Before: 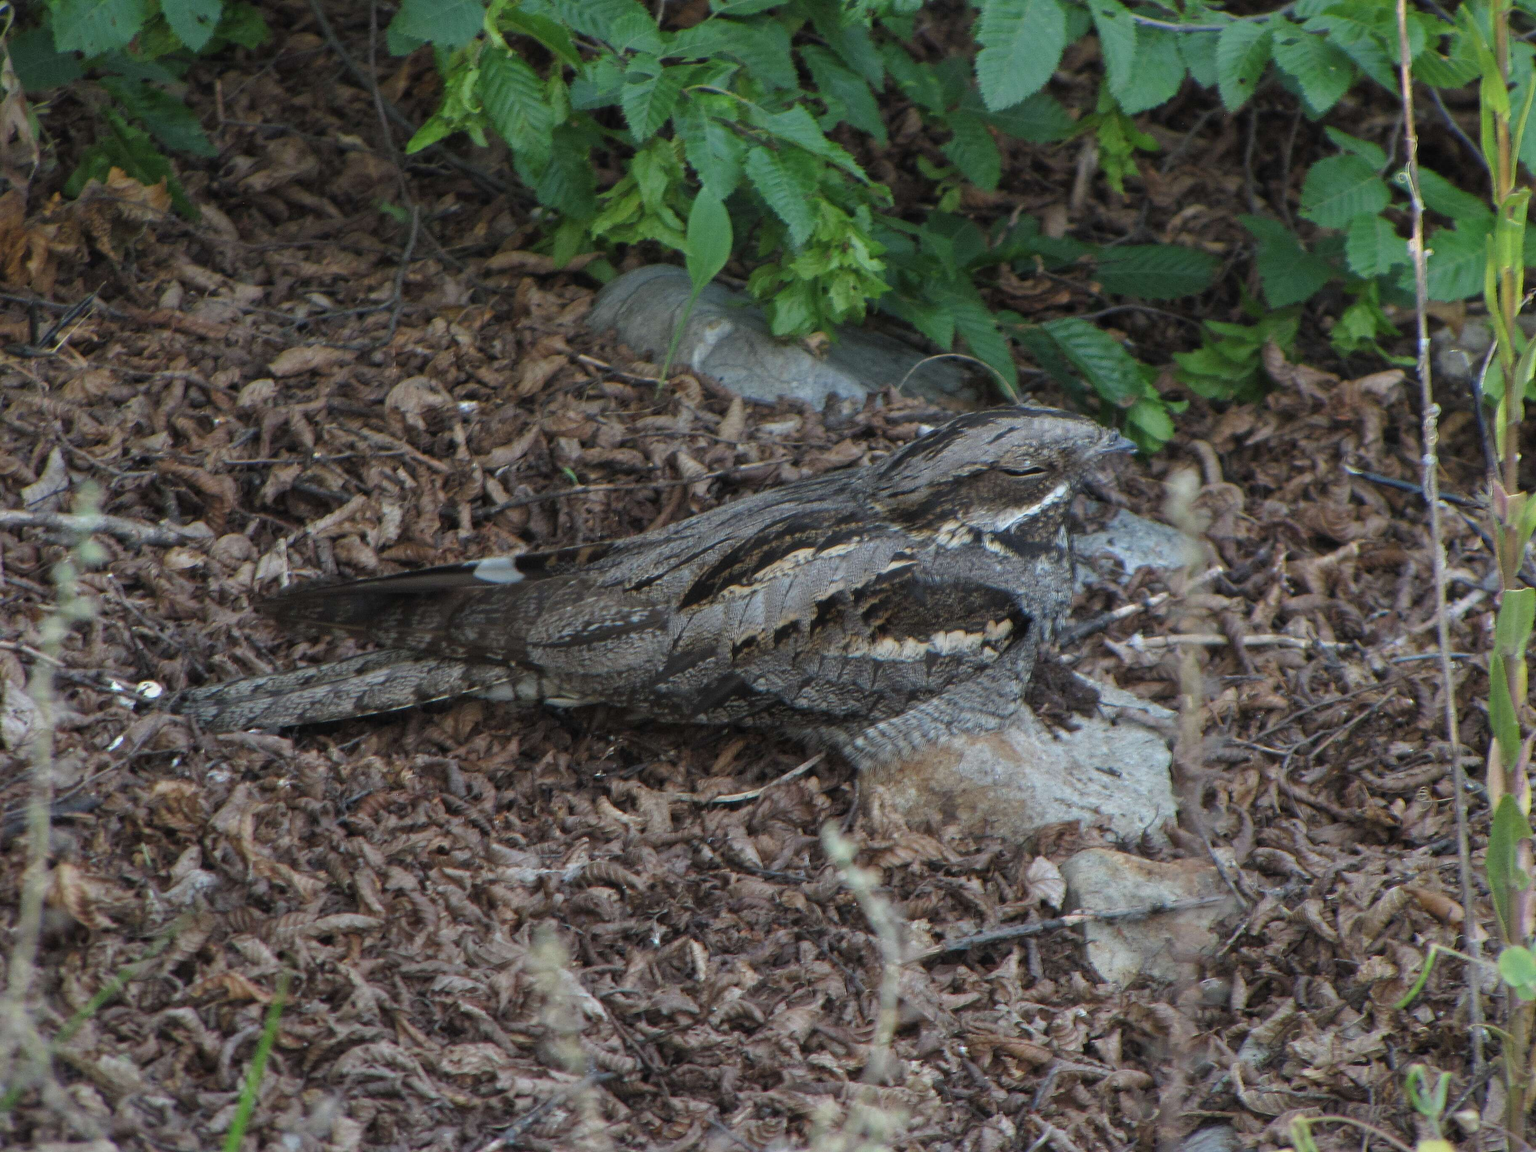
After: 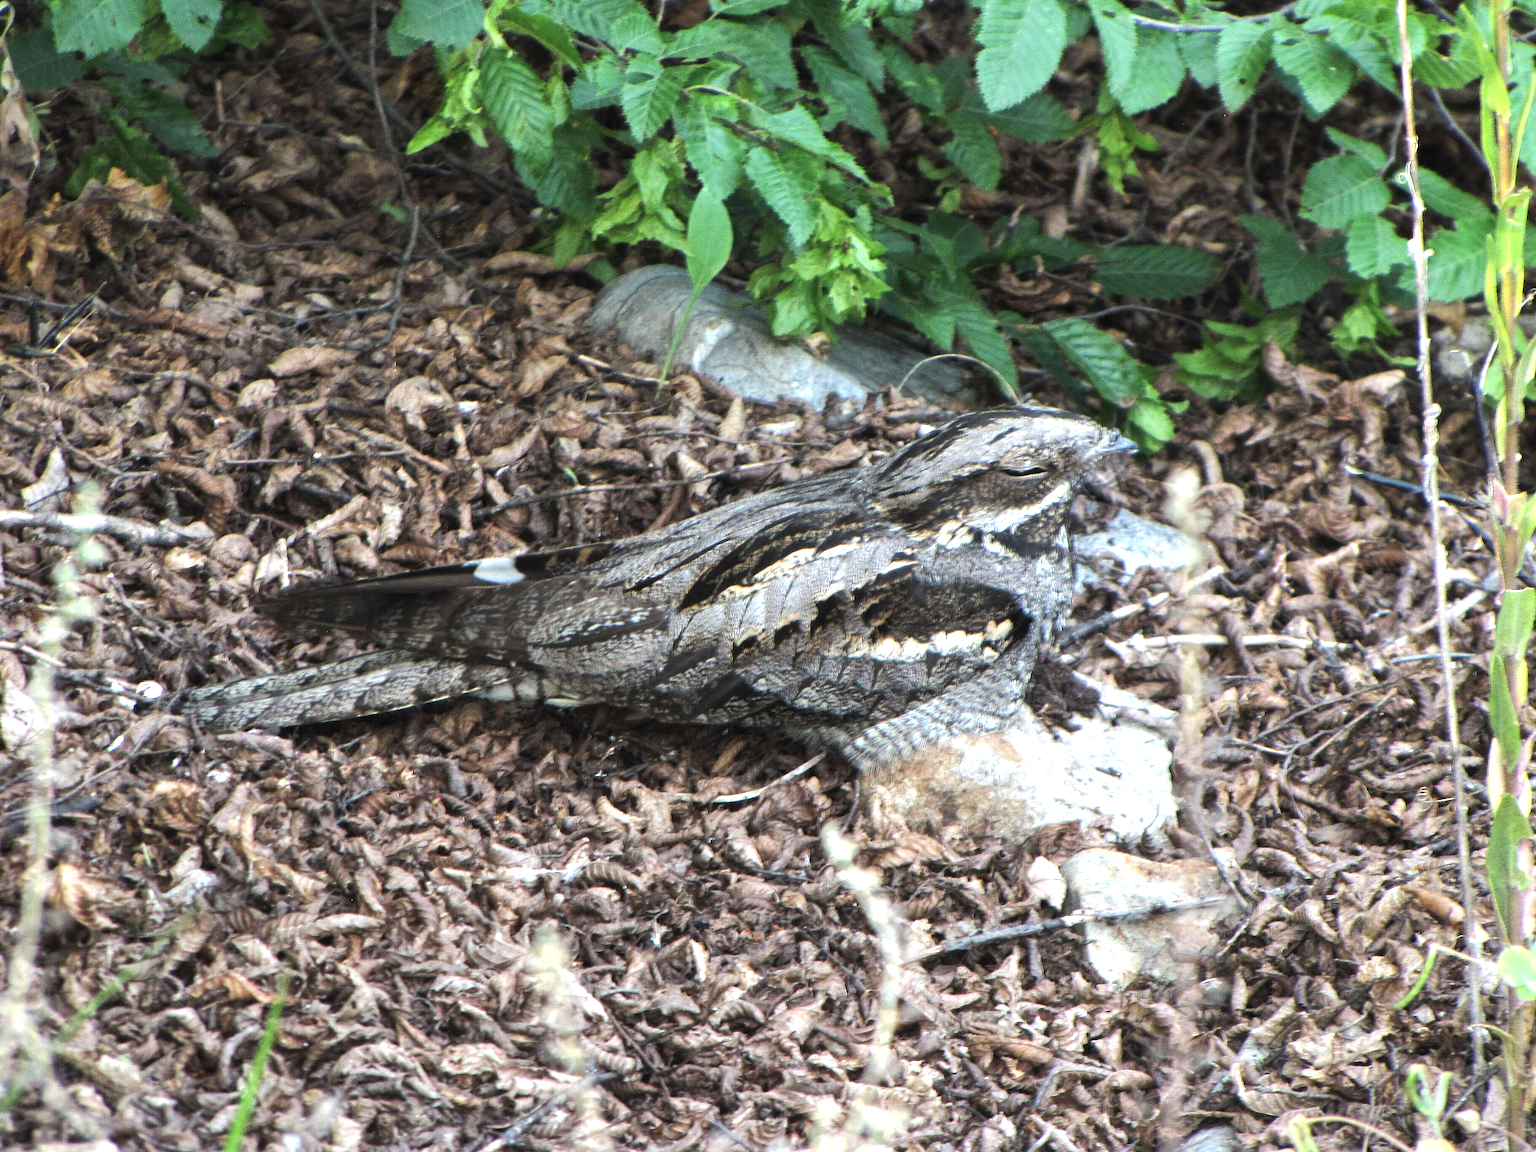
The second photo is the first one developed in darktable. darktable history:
tone equalizer: -8 EV -0.729 EV, -7 EV -0.74 EV, -6 EV -0.639 EV, -5 EV -0.413 EV, -3 EV 0.4 EV, -2 EV 0.6 EV, -1 EV 0.7 EV, +0 EV 0.78 EV, edges refinement/feathering 500, mask exposure compensation -1.57 EV, preserve details no
exposure: exposure 0.949 EV, compensate highlight preservation false
